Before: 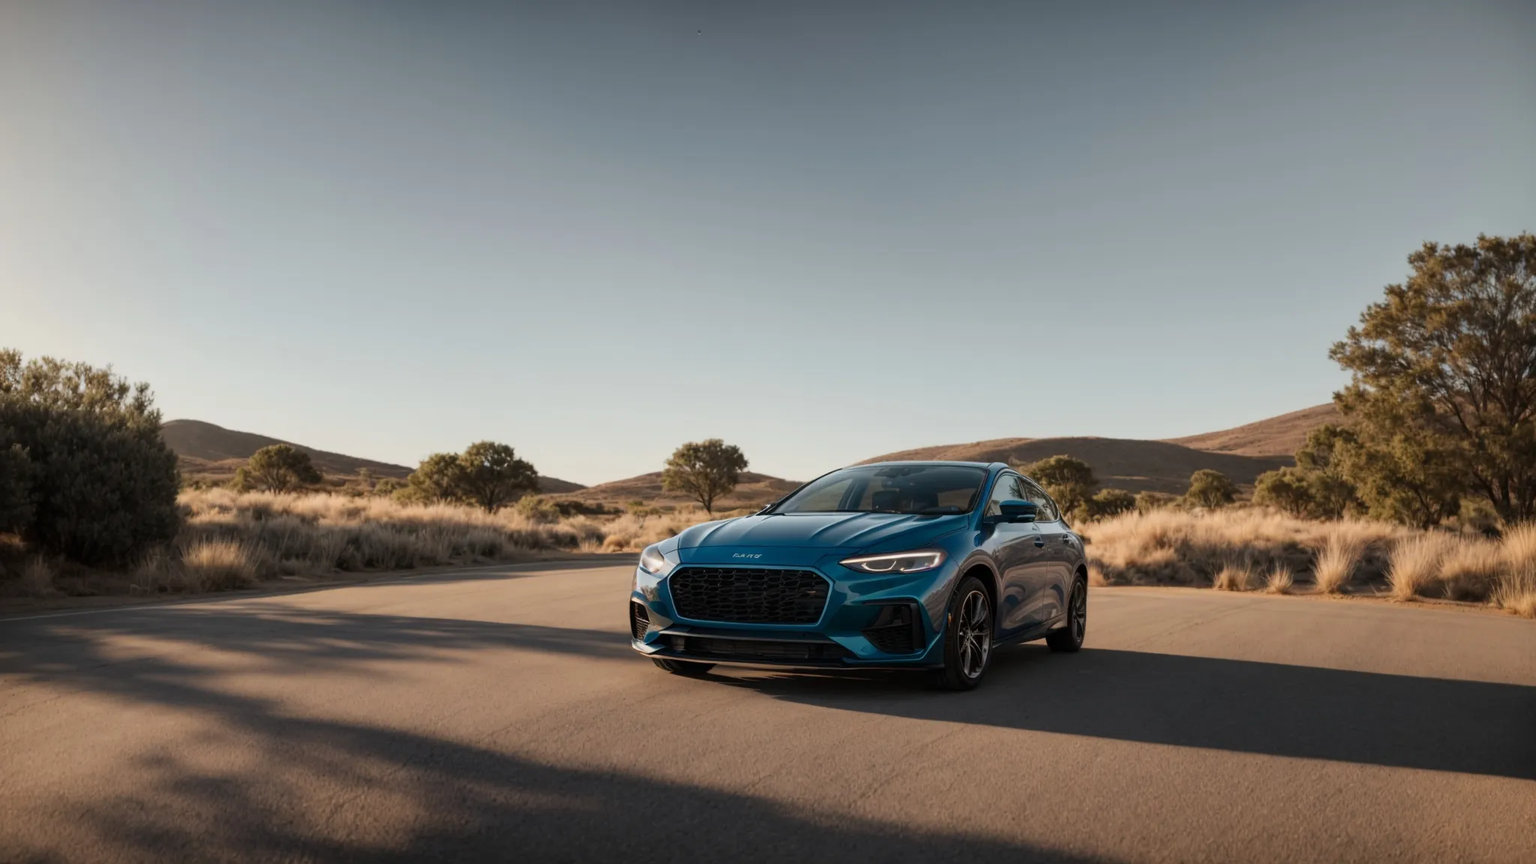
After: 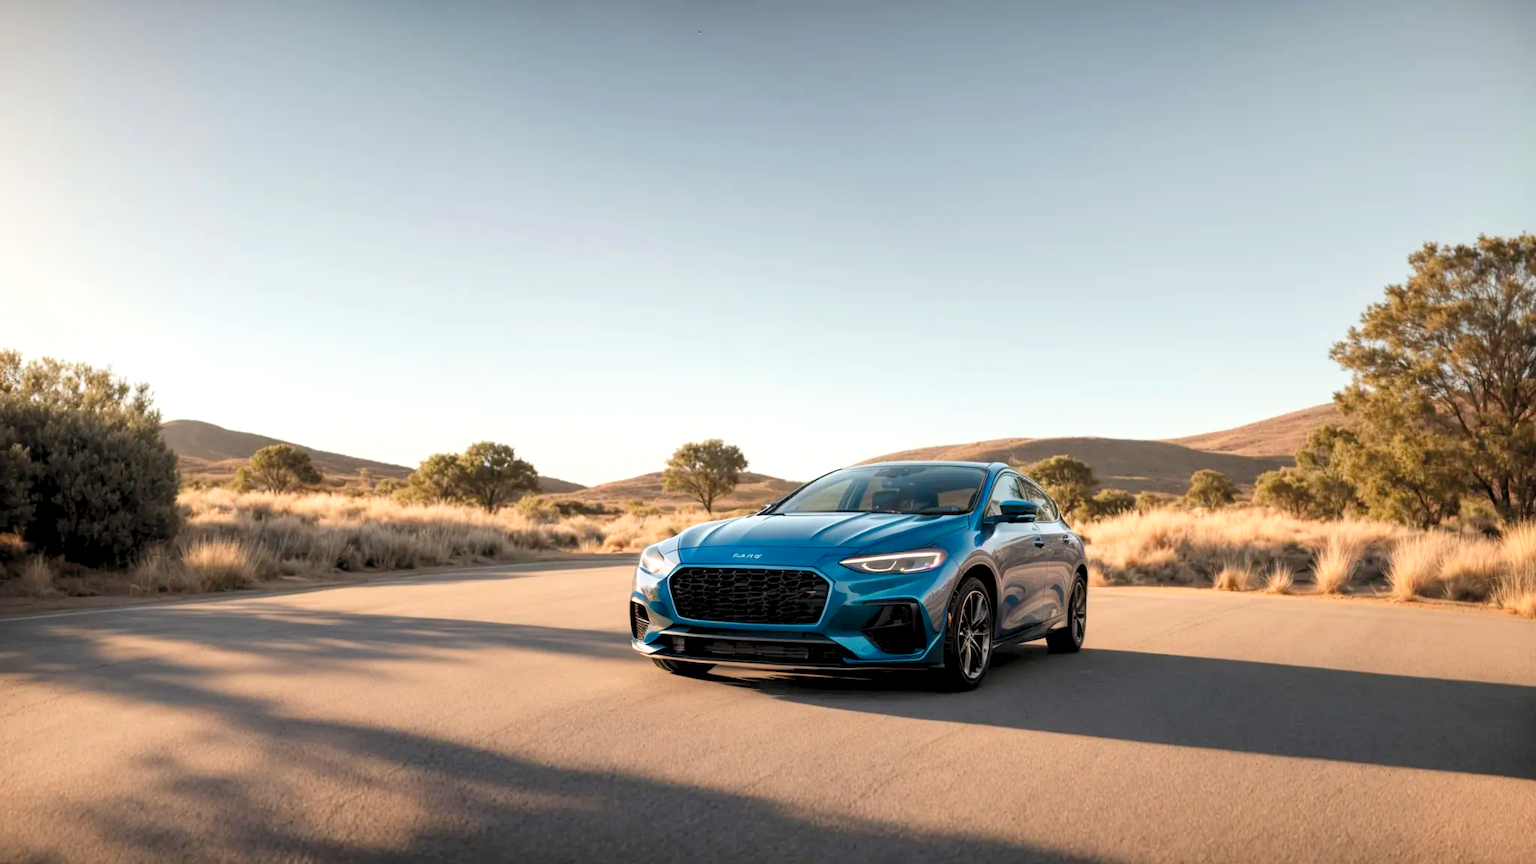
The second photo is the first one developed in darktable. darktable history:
levels: levels [0.036, 0.364, 0.827]
tone equalizer: edges refinement/feathering 500, mask exposure compensation -1.57 EV, preserve details no
